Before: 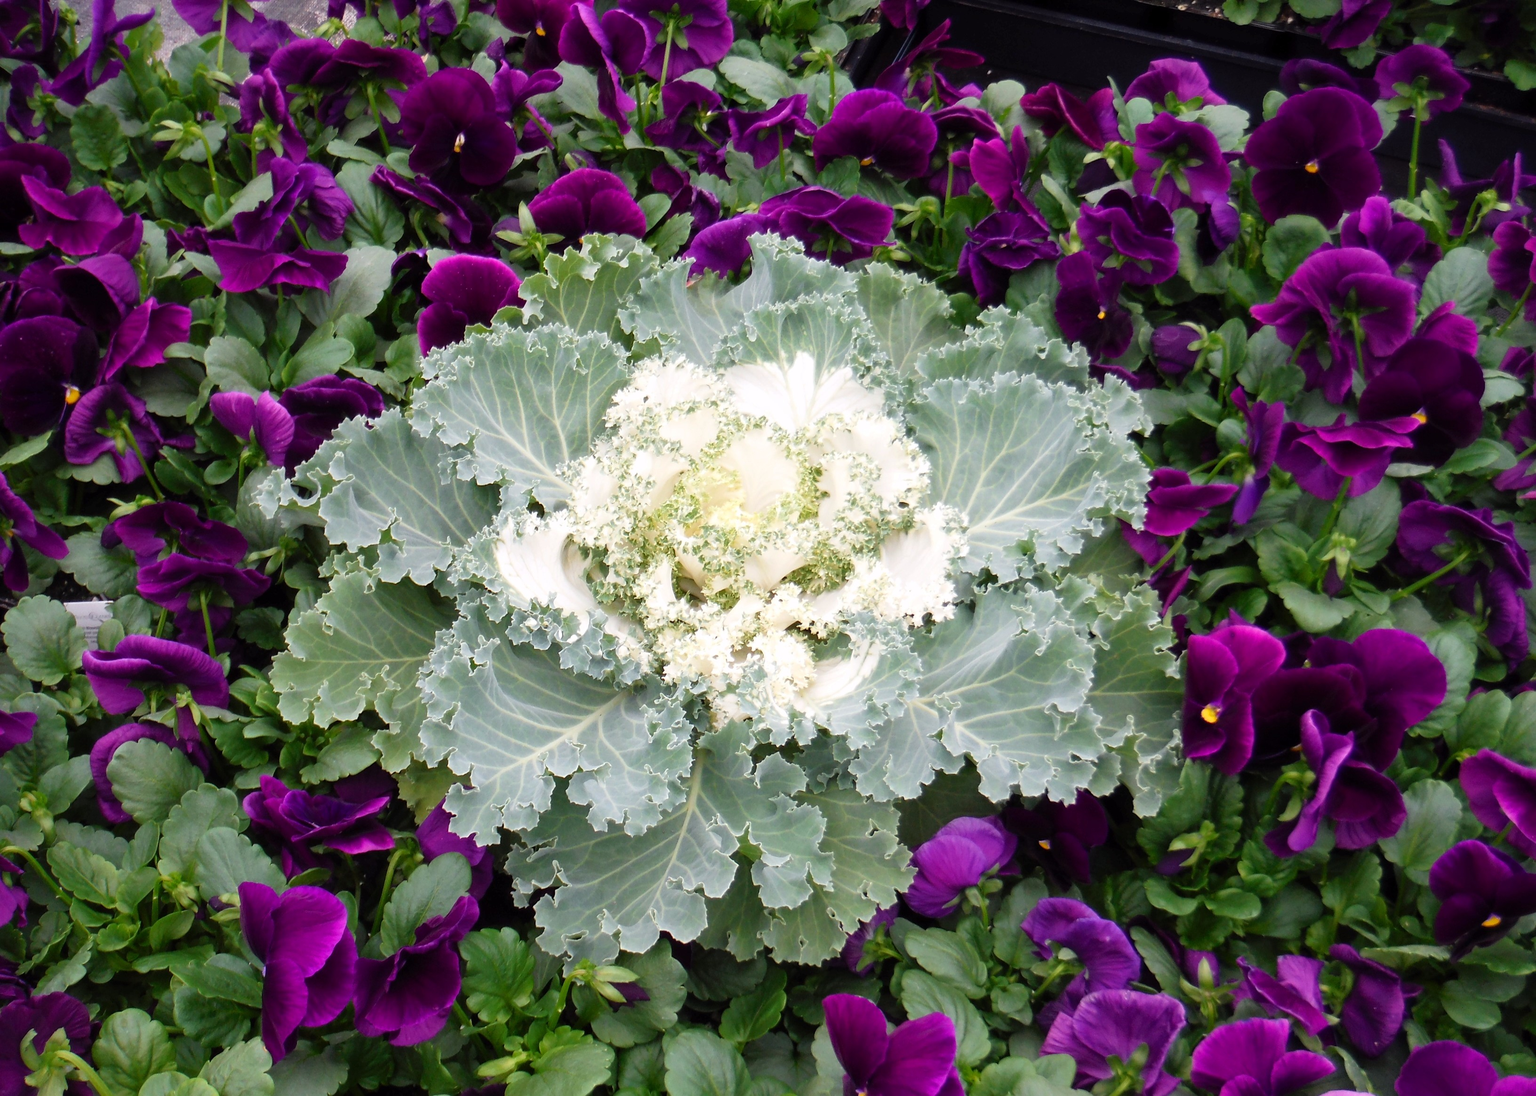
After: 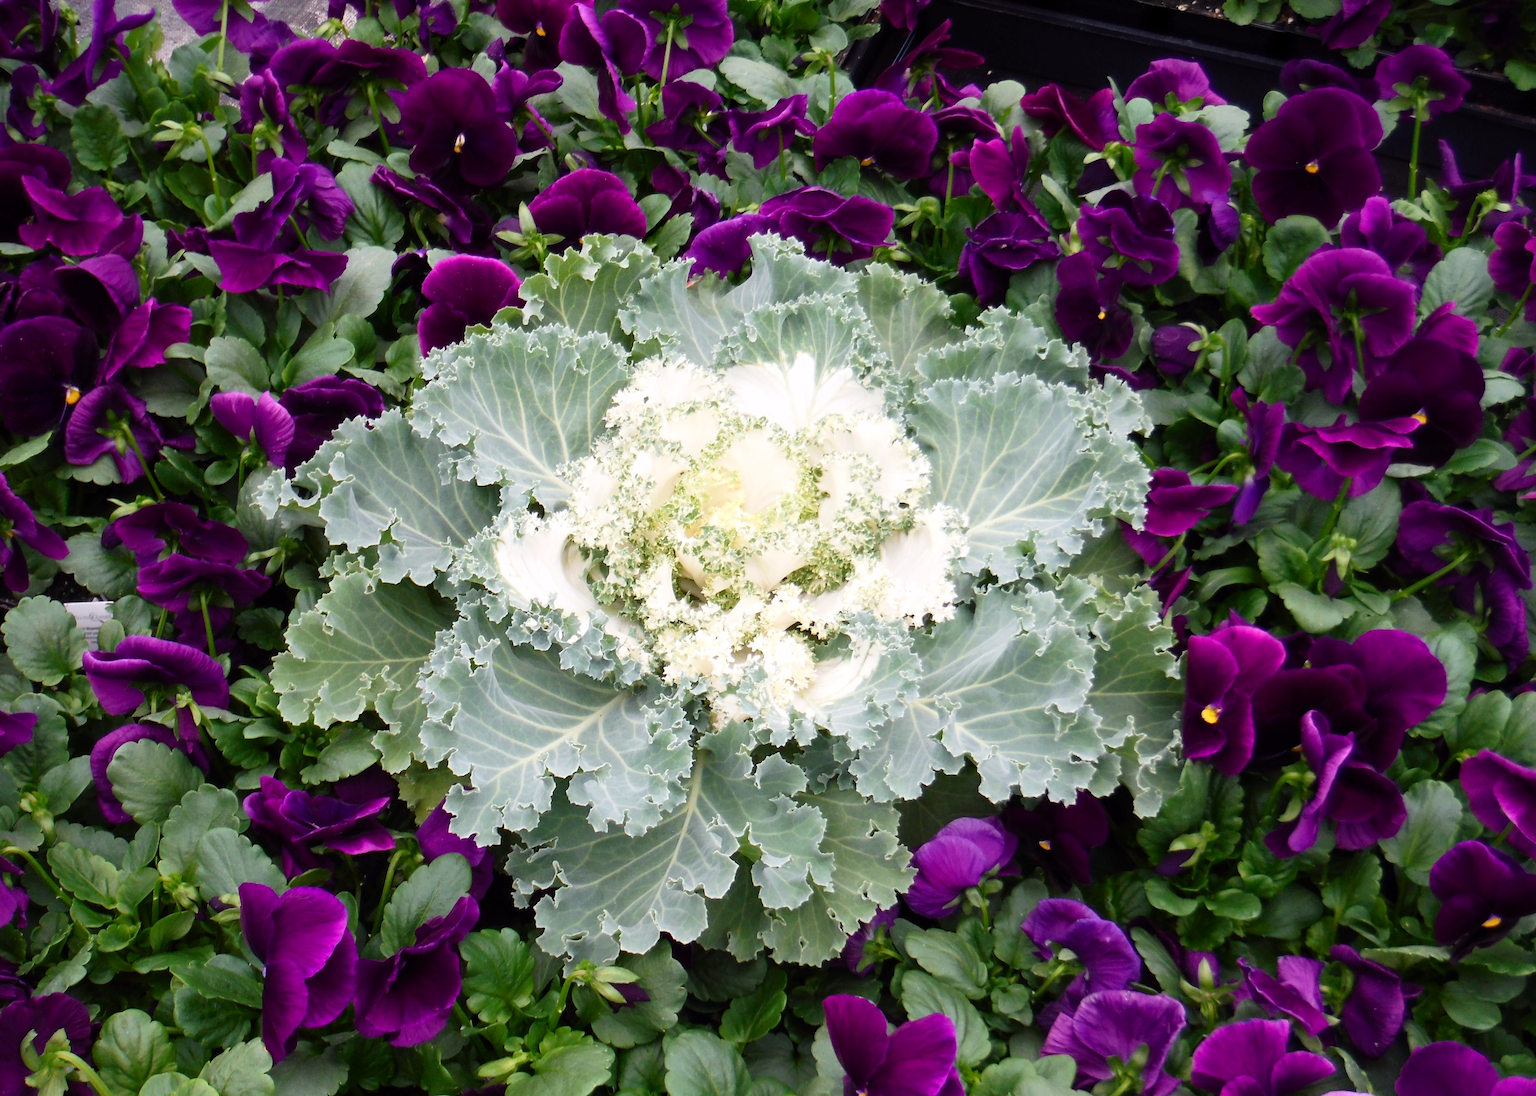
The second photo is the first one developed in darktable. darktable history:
contrast brightness saturation: contrast 0.143
